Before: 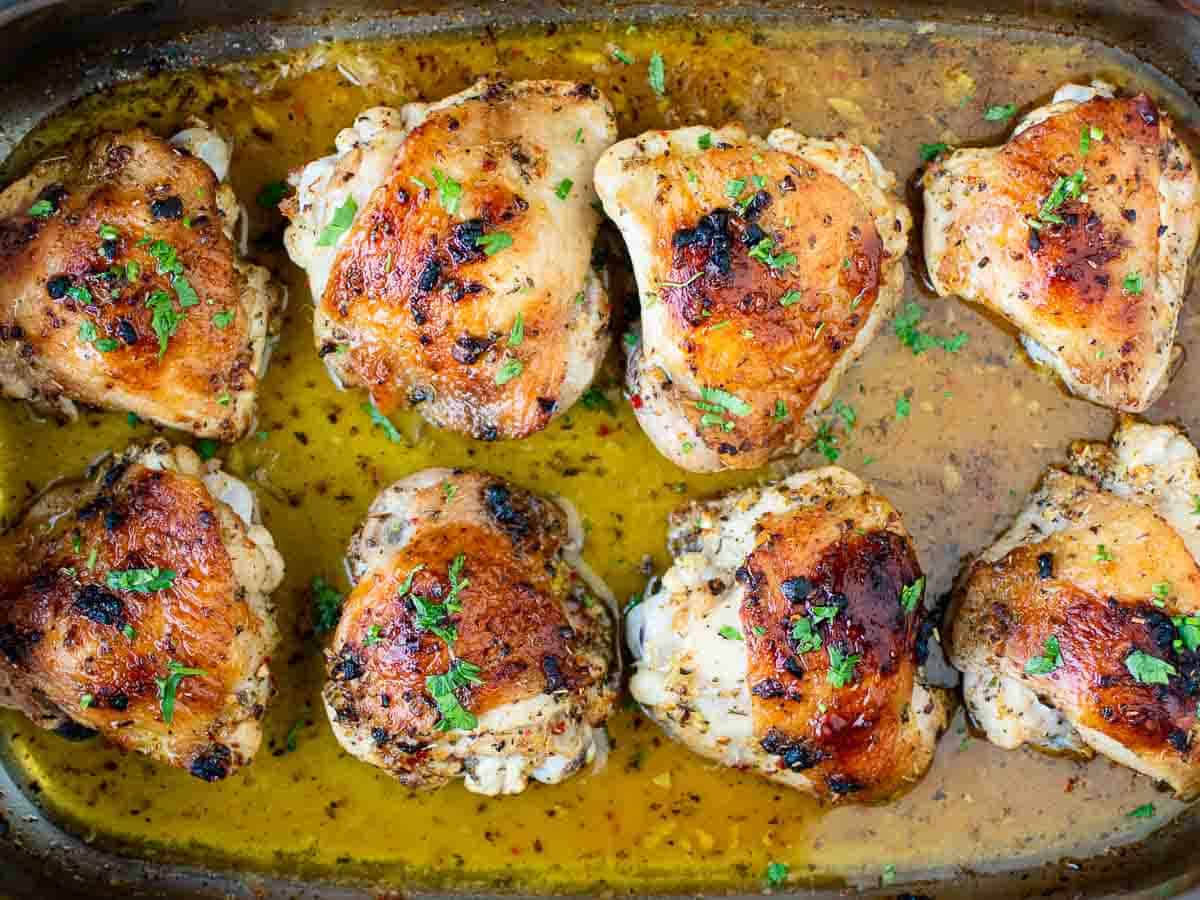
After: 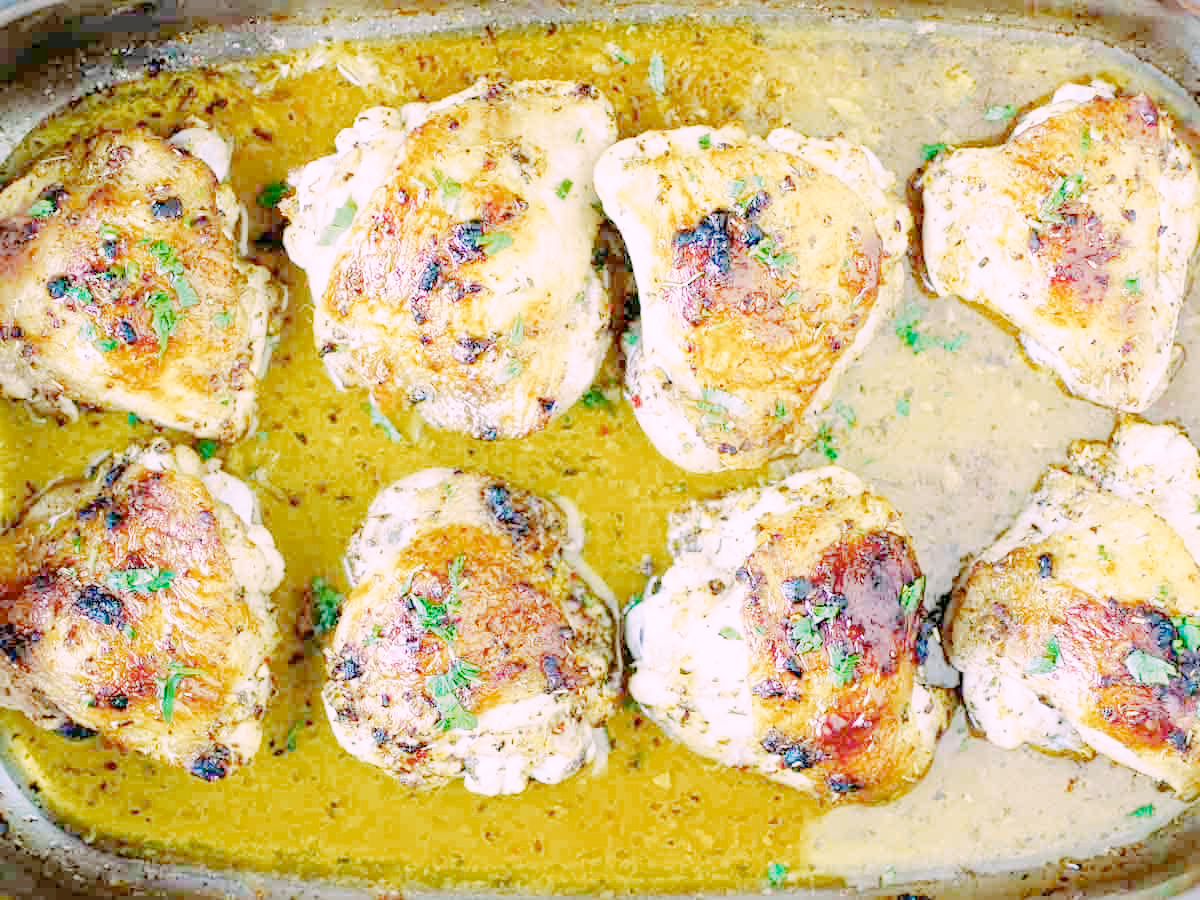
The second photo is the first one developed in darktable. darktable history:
tone curve: curves: ch0 [(0, 0) (0.003, 0) (0.011, 0.001) (0.025, 0.003) (0.044, 0.005) (0.069, 0.012) (0.1, 0.023) (0.136, 0.039) (0.177, 0.088) (0.224, 0.15) (0.277, 0.239) (0.335, 0.334) (0.399, 0.43) (0.468, 0.526) (0.543, 0.621) (0.623, 0.711) (0.709, 0.791) (0.801, 0.87) (0.898, 0.949) (1, 1)], preserve colors none
color look up table: target L [89.48, 84, 78.57, 68.9, 47.27, 66.58, 64.65, 62.14, 57.25, 51.07, 34.18, 36.81, 34.67, 25.28, 8.458, 200.46, 79.44, 86.71, 84.31, 68.4, 56.15, 56.91, 58.52, 41.64, 38.39, 39.68, 26.13, 88.81, 84.85, 79.62, 64.68, 72.51, 62.48, 54.57, 47.36, 52.84, 47.42, 48.93, 49.93, 41.2, 31.35, 20.7, 3.648, 79.36, 77.9, 71.42, 77.71, 67.83, 66.99], target a [6.765, -5.877, -43.92, -7.04, -37.34, -2.265, -44.63, -51.7, -18.31, -21.83, -24.66, -19.75, -24.84, -2.617, -11.06, 0, 5.15, 0.637, 10.19, 23, 55.44, 58.3, 41.75, 20.45, 6.143, 43.16, 25.43, 18.71, 23.86, 16.28, 54.39, 46.63, 66.8, 14.67, 4.683, 13.63, 36.73, 56.74, 62.21, 41.19, 27.33, 13.43, -3.891, -47.46, -41.31, -43.82, -6.478, -6.763, -19.65], target b [-3.824, 19.69, -4.088, 58.02, 35.59, 52.27, 17.44, 42.33, 34.86, 41.09, 23.9, 2.26, 24.35, 20.52, 11.3, 0, 59.28, 33.45, 18.73, 58.1, 30.91, 13.32, 19.28, 34.16, 3.686, 33.03, 25.58, -6.723, -26.59, -33.41, -21.03, -37.79, -45.29, -53.44, -30.92, -66.23, -9.329, -1.267, -59.21, -36.67, -63.22, -28.8, -7.59, -15.53, -38.24, -19.61, -33.48, -2.921, -48.65], num patches 49
